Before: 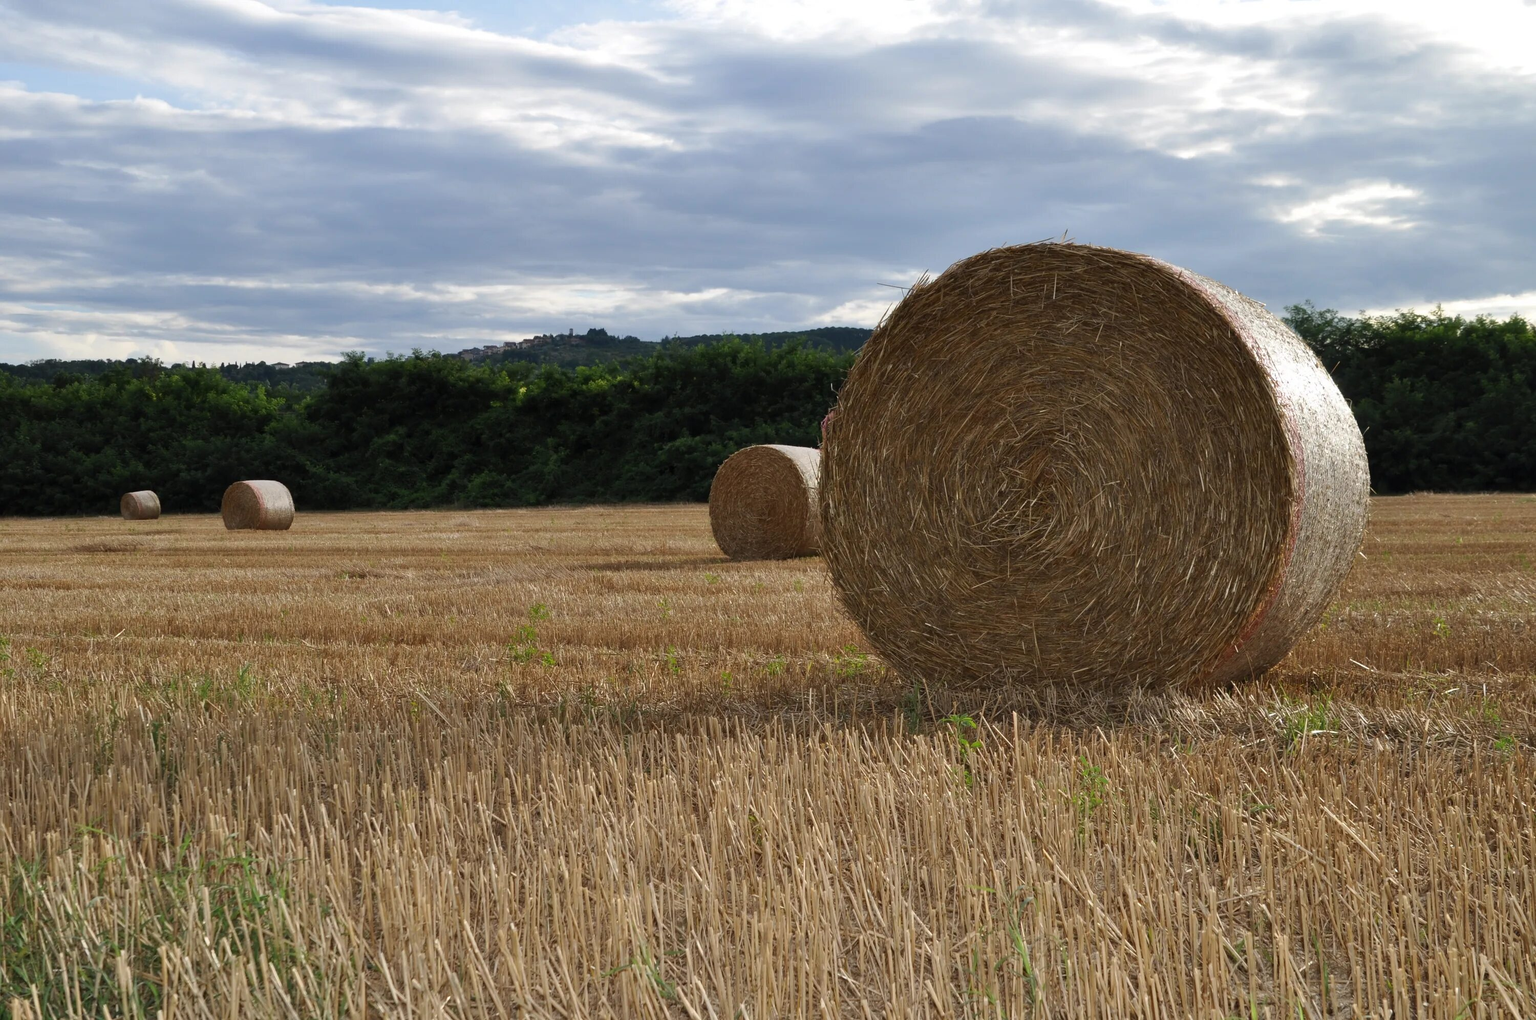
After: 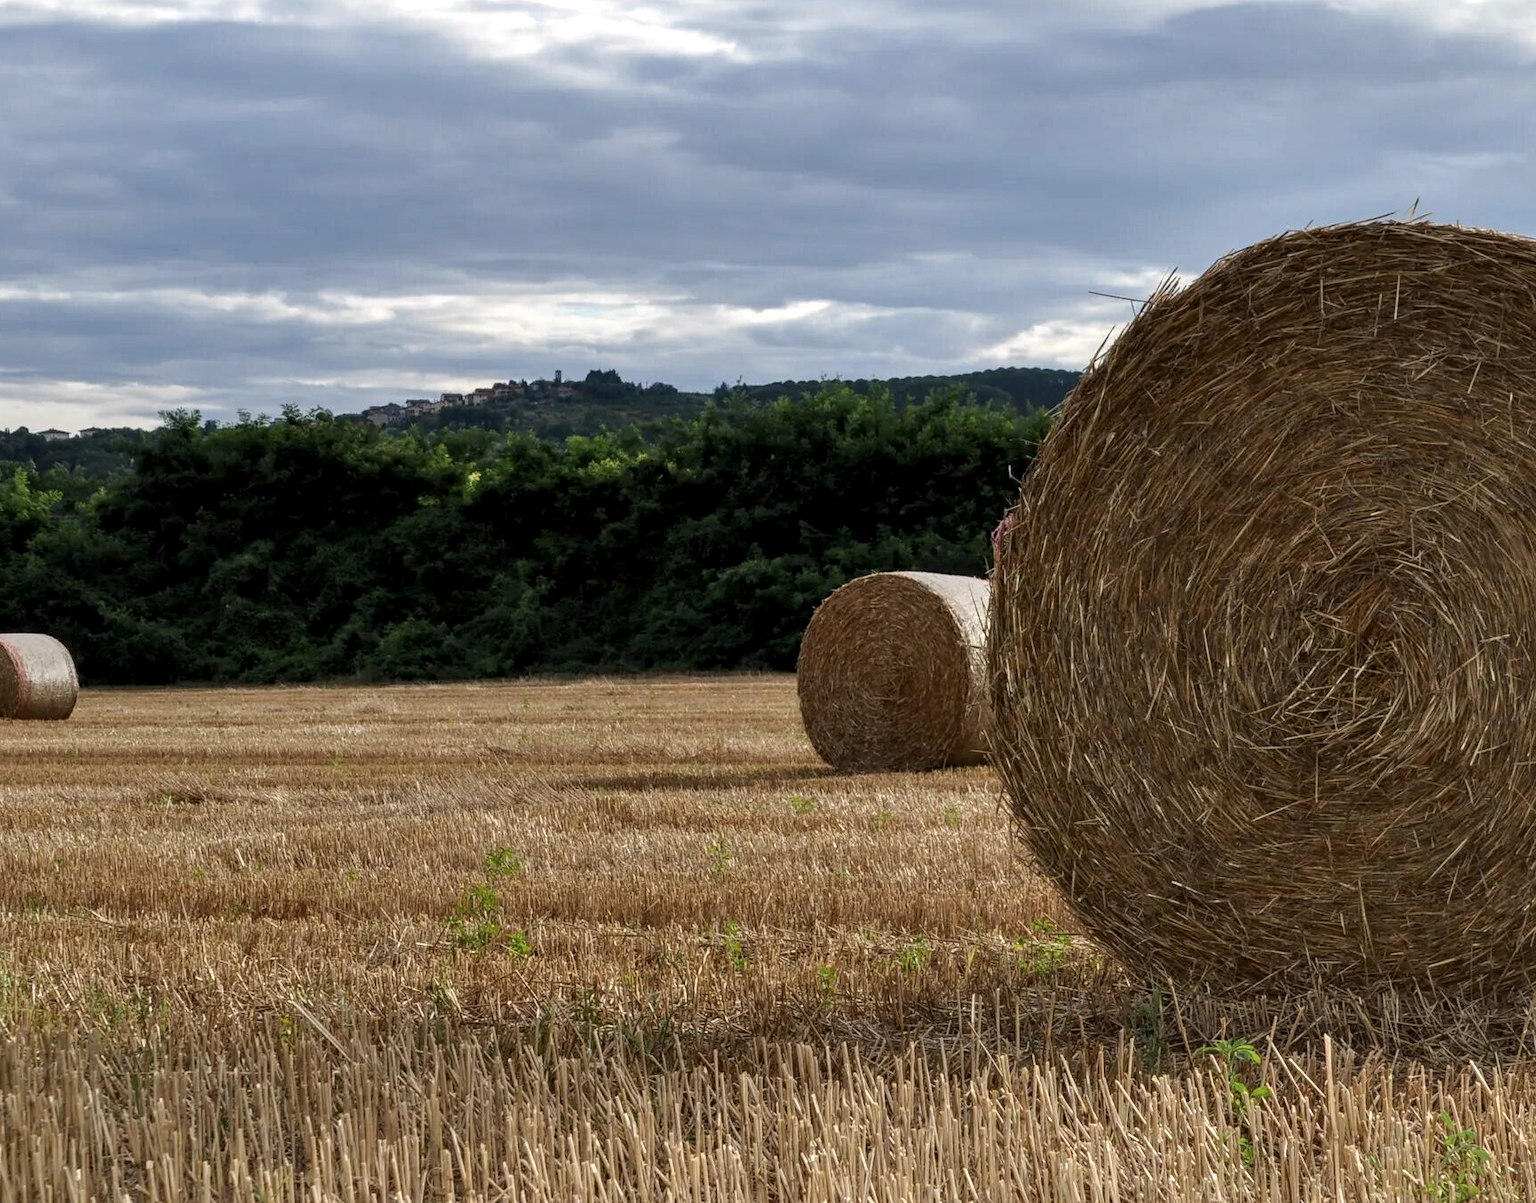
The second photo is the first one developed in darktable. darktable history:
crop: left 16.242%, top 11.31%, right 26.081%, bottom 20.69%
local contrast: highlights 58%, detail 145%
